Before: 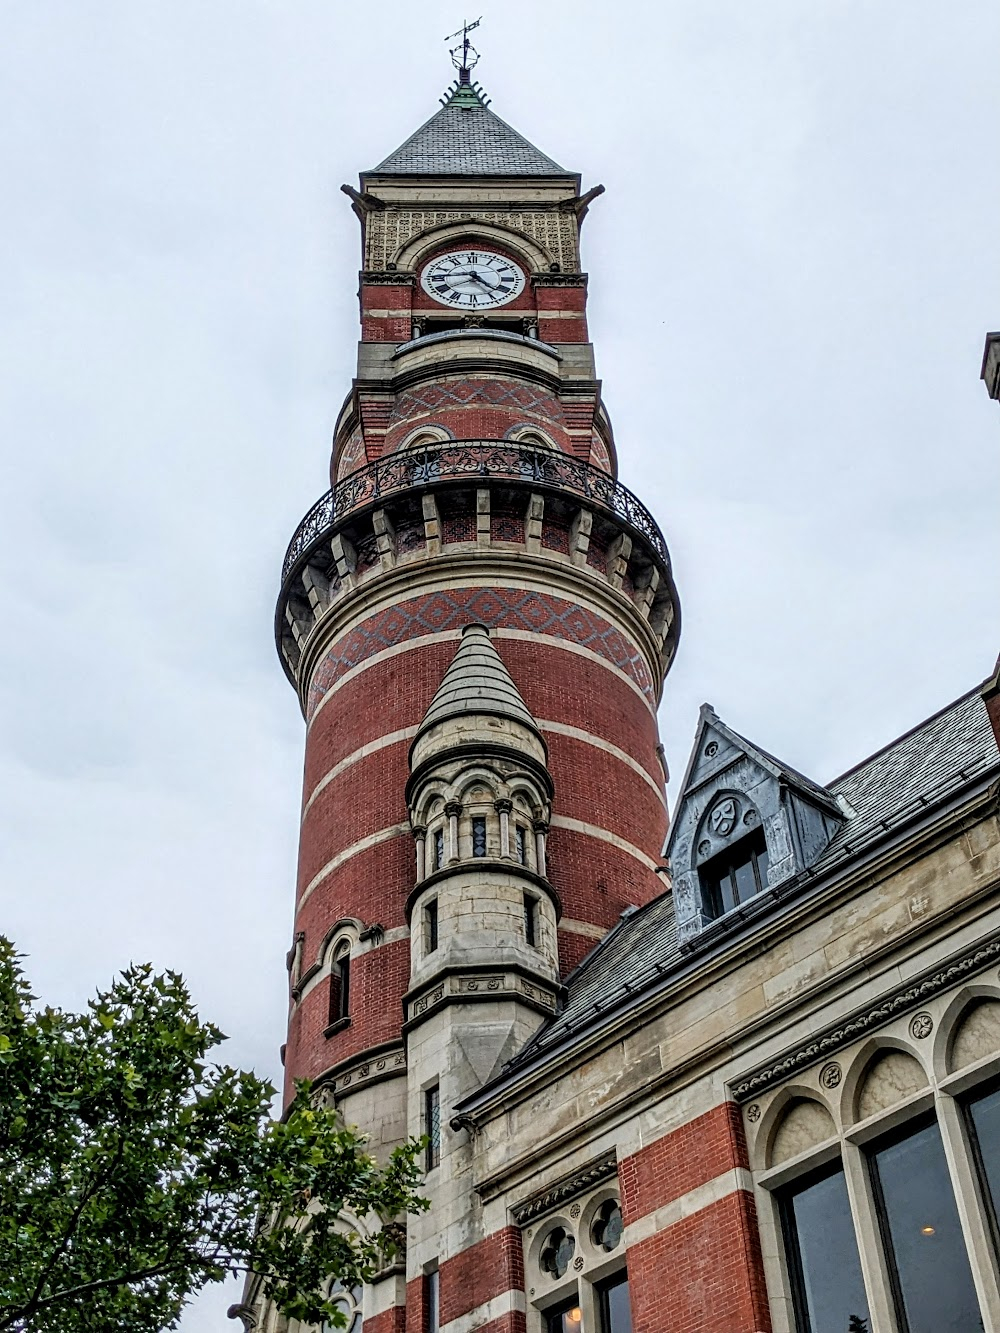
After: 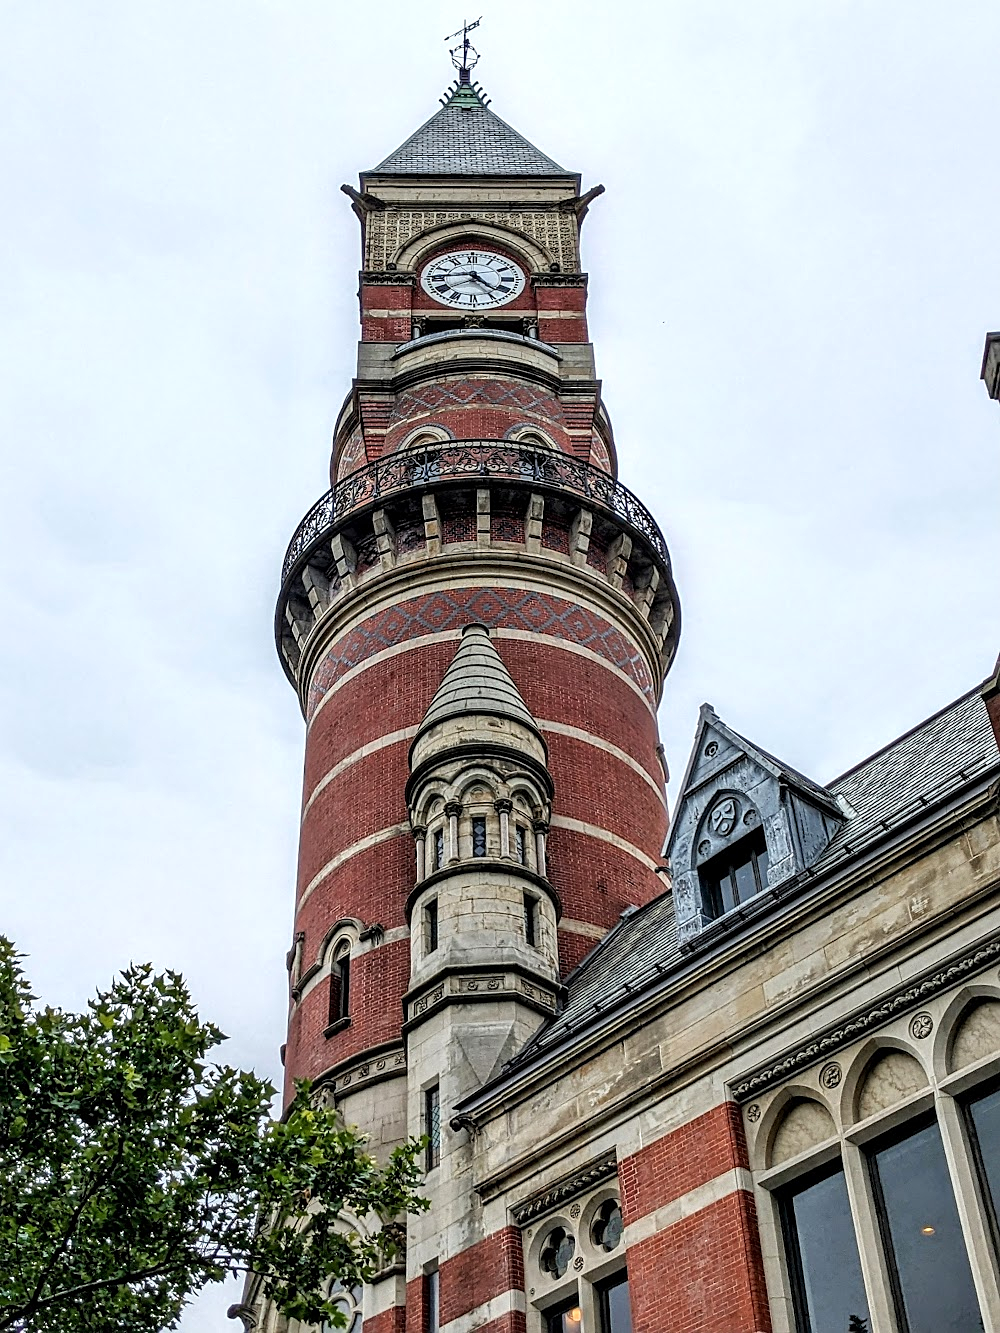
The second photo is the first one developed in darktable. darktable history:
exposure: exposure 0.201 EV, compensate highlight preservation false
sharpen: radius 1.281, amount 0.301, threshold 0.192
